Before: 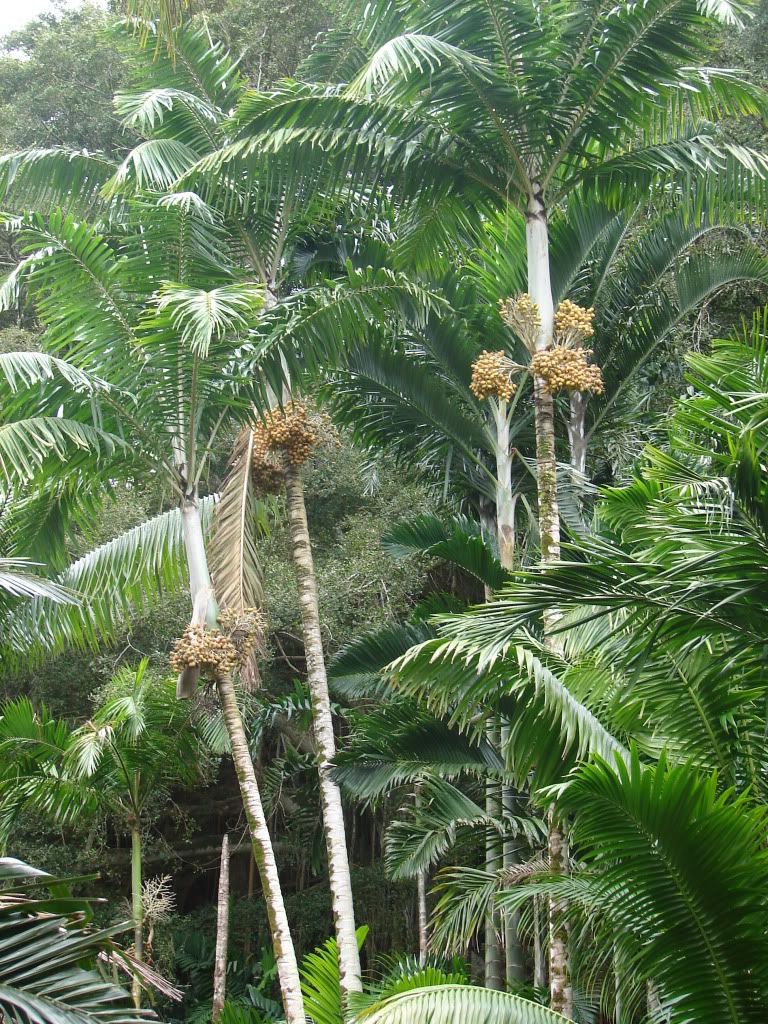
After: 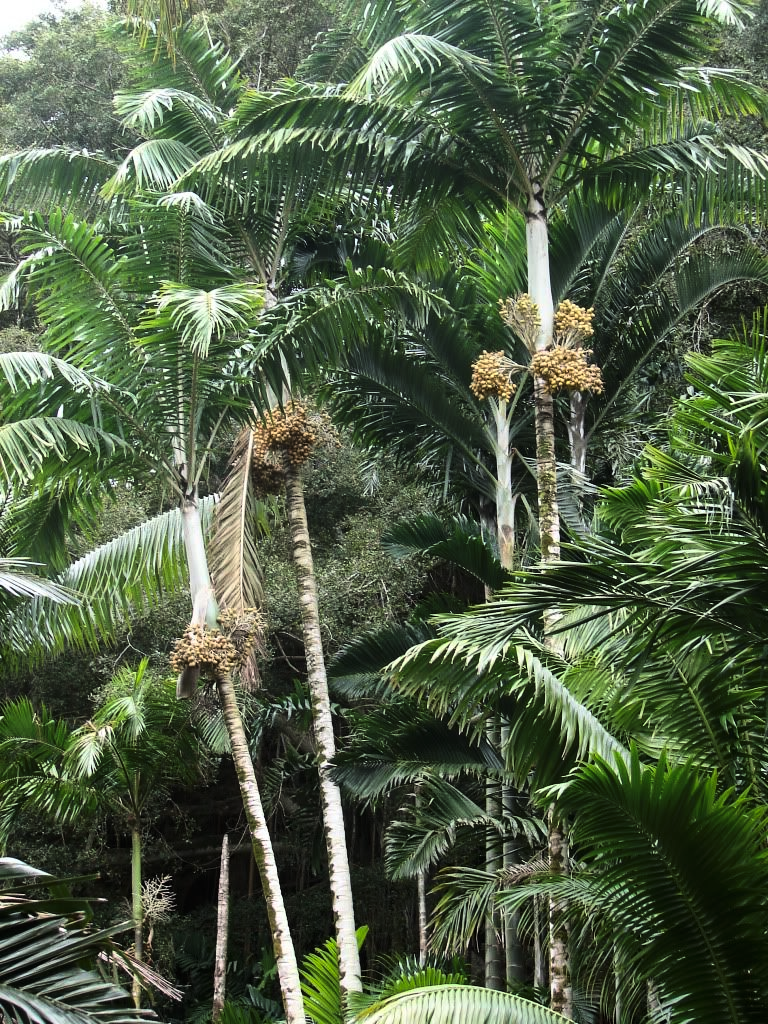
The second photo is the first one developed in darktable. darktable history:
contrast brightness saturation: contrast 0.196, brightness 0.158, saturation 0.219
levels: levels [0, 0.618, 1]
